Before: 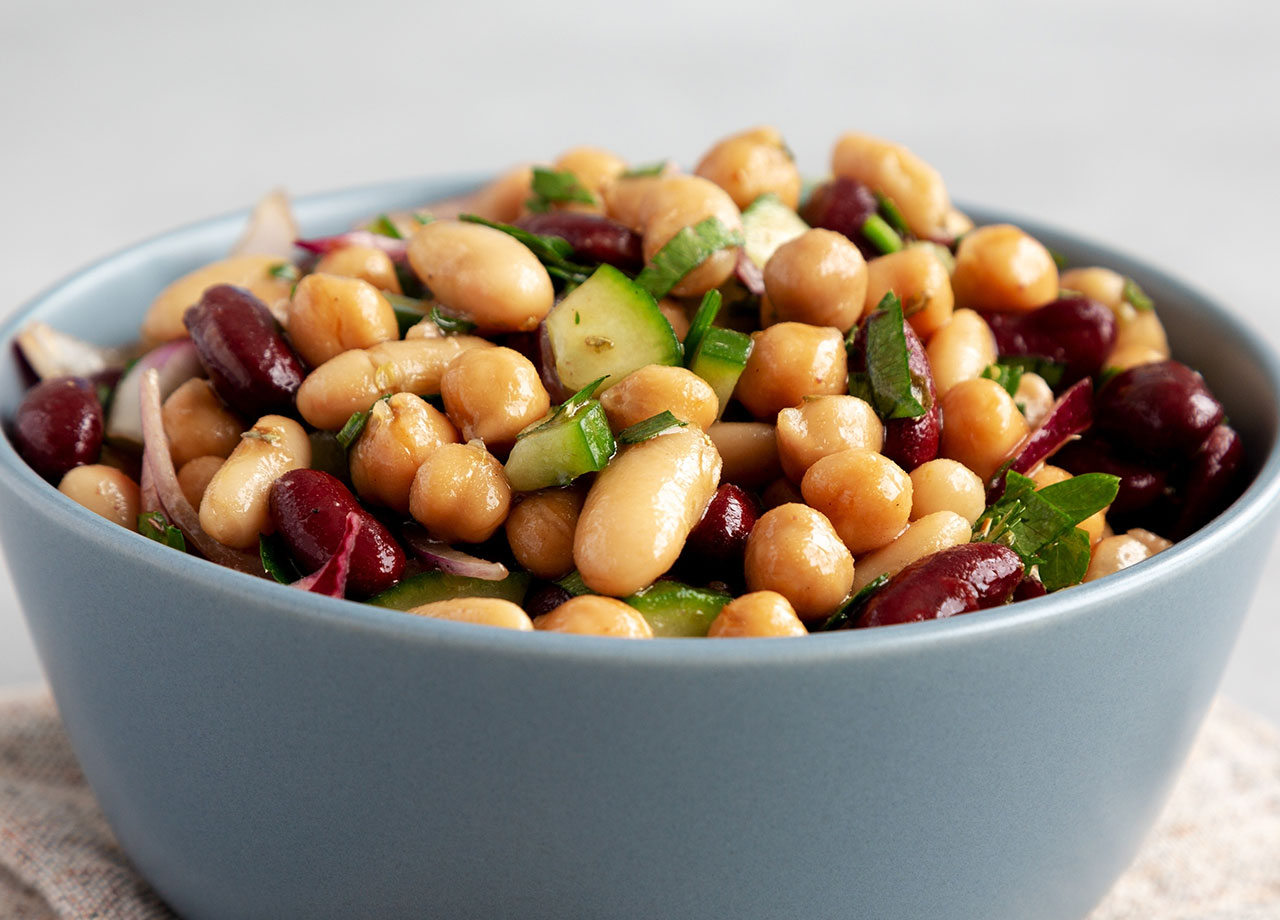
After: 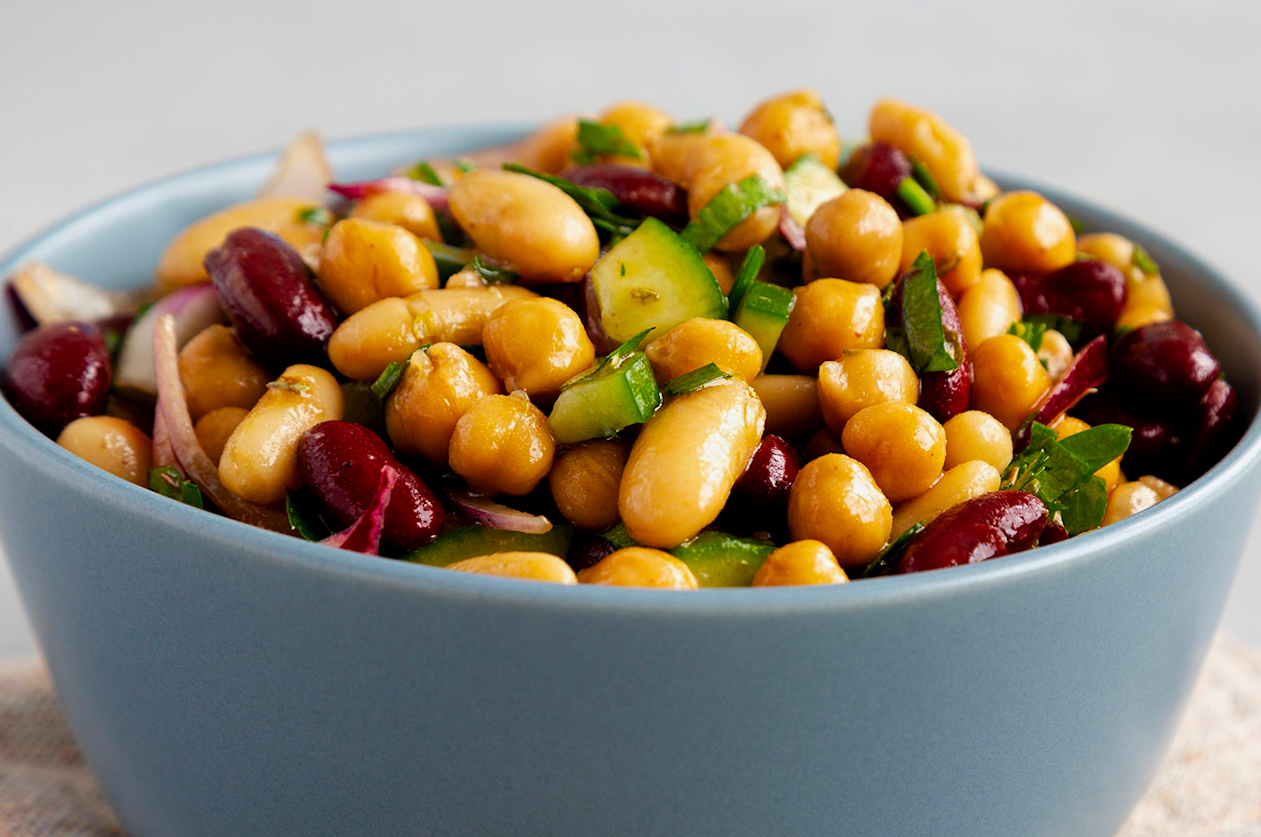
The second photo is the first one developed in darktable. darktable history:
color balance rgb: perceptual saturation grading › global saturation 30%, global vibrance 20%
white balance: emerald 1
rotate and perspective: rotation -0.013°, lens shift (vertical) -0.027, lens shift (horizontal) 0.178, crop left 0.016, crop right 0.989, crop top 0.082, crop bottom 0.918
exposure: black level correction 0.001, exposure -0.125 EV, compensate exposure bias true, compensate highlight preservation false
